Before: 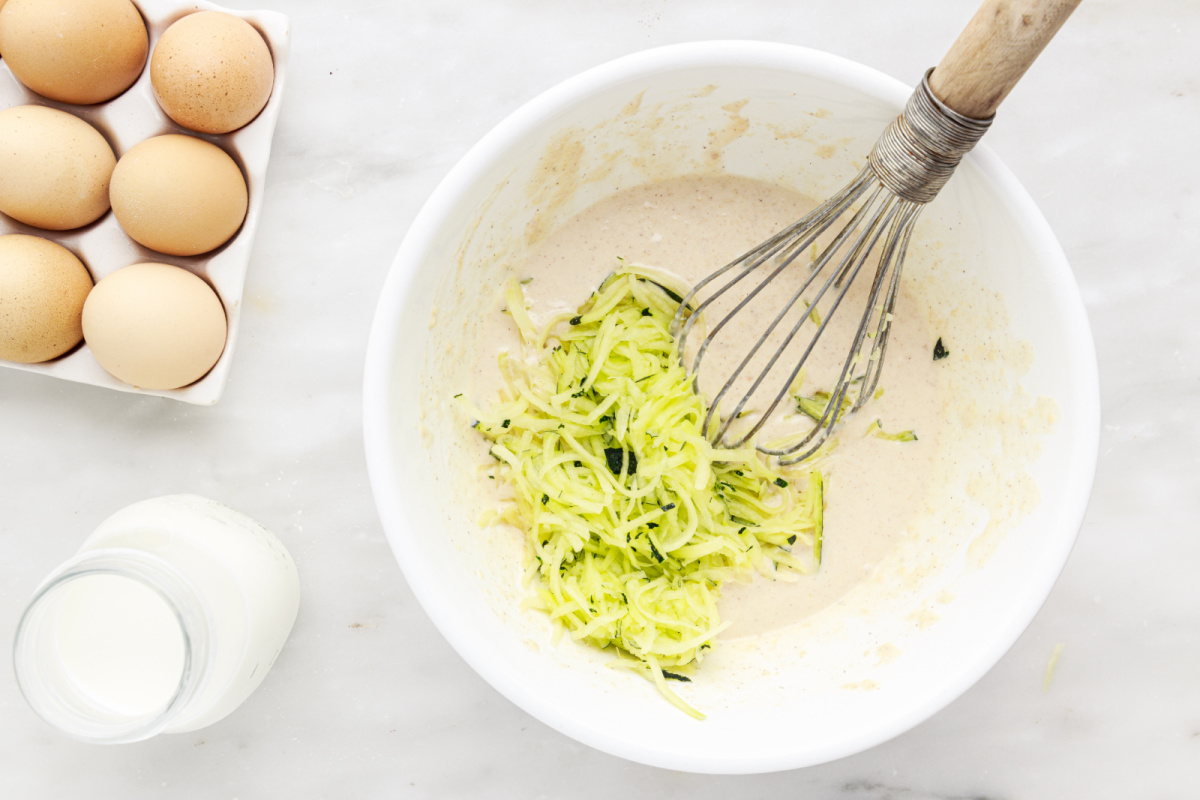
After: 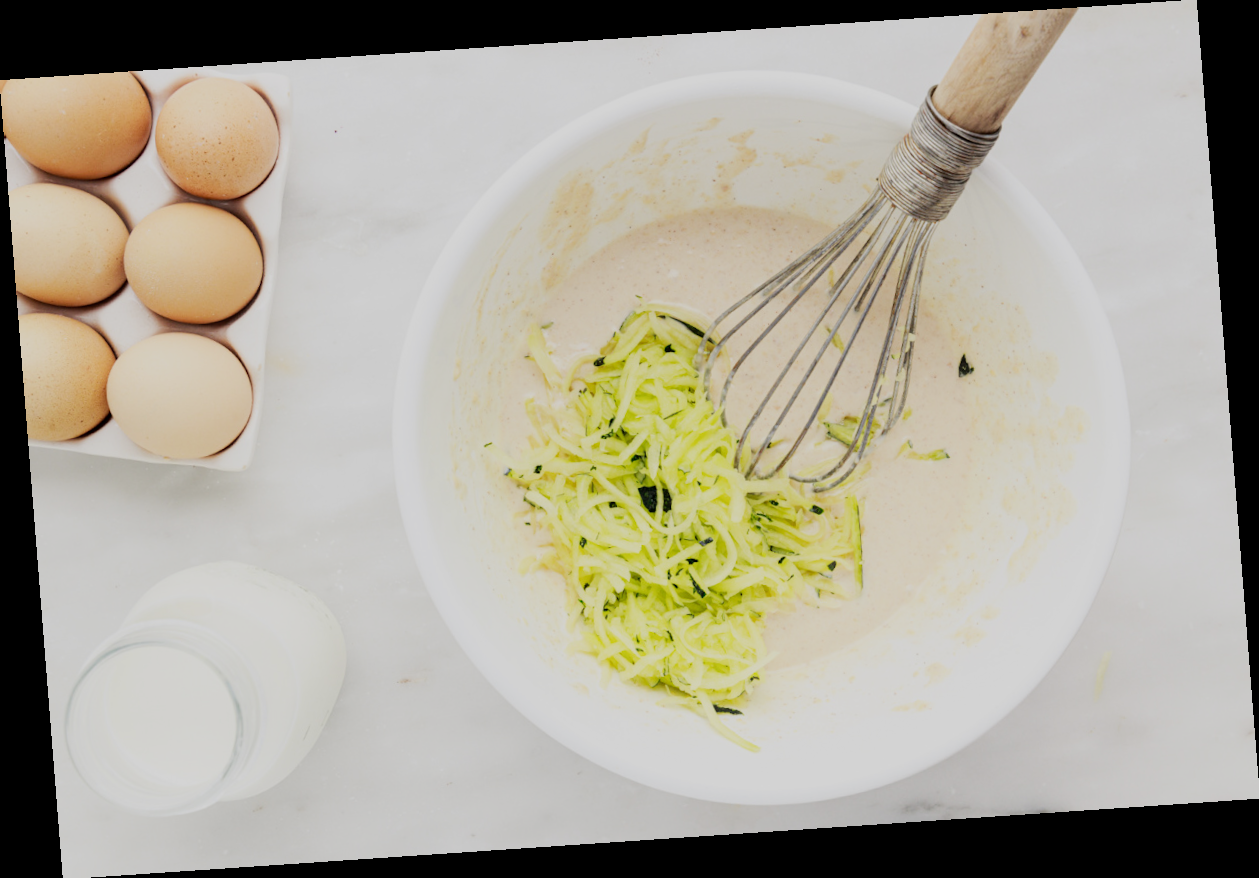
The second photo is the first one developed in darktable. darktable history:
rotate and perspective: rotation -4.2°, shear 0.006, automatic cropping off
filmic rgb: black relative exposure -7.65 EV, white relative exposure 4.56 EV, hardness 3.61
